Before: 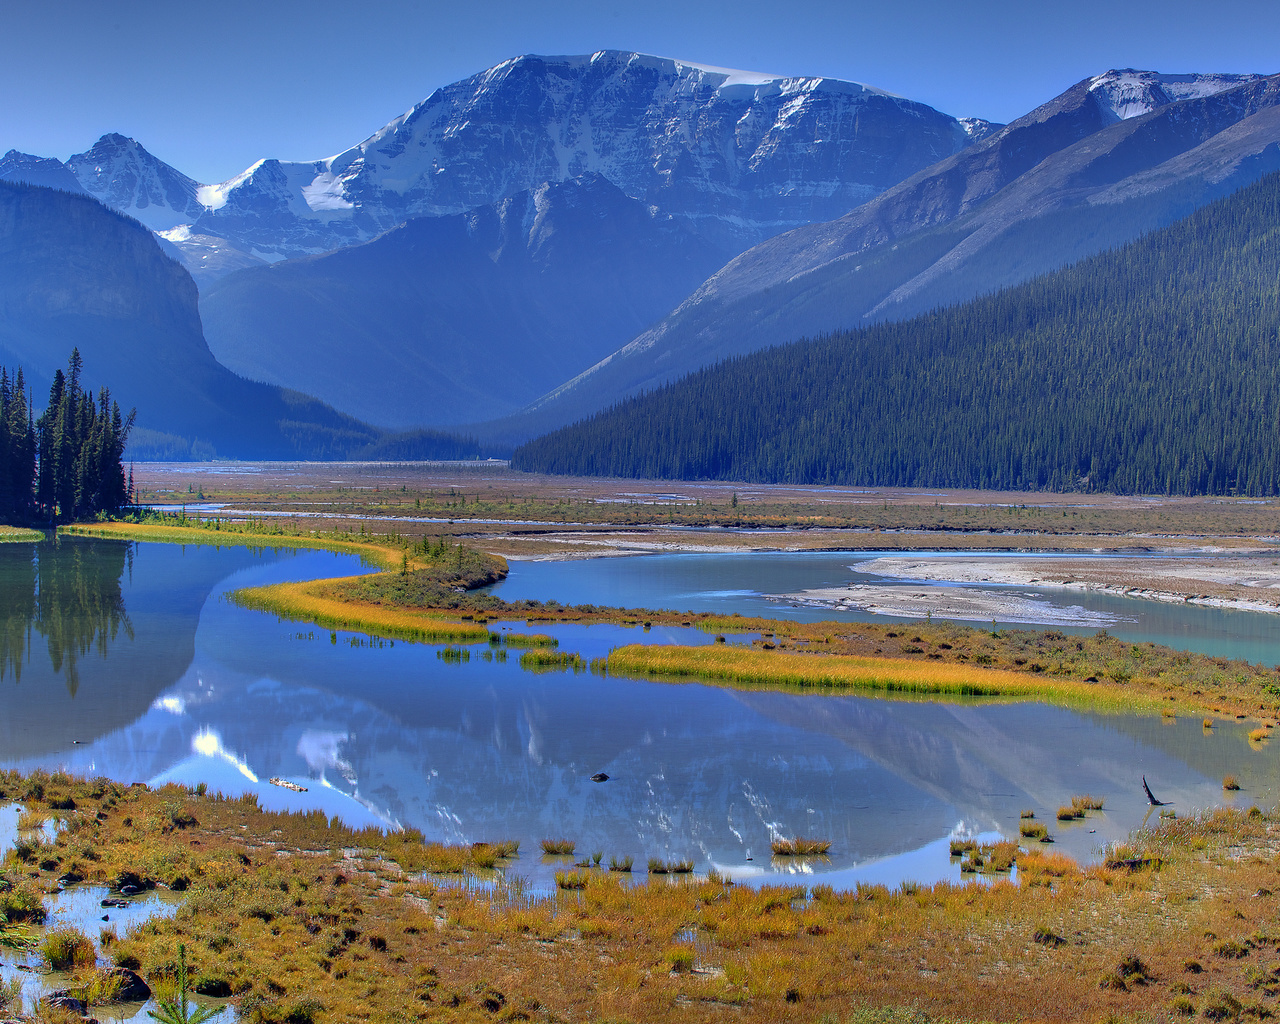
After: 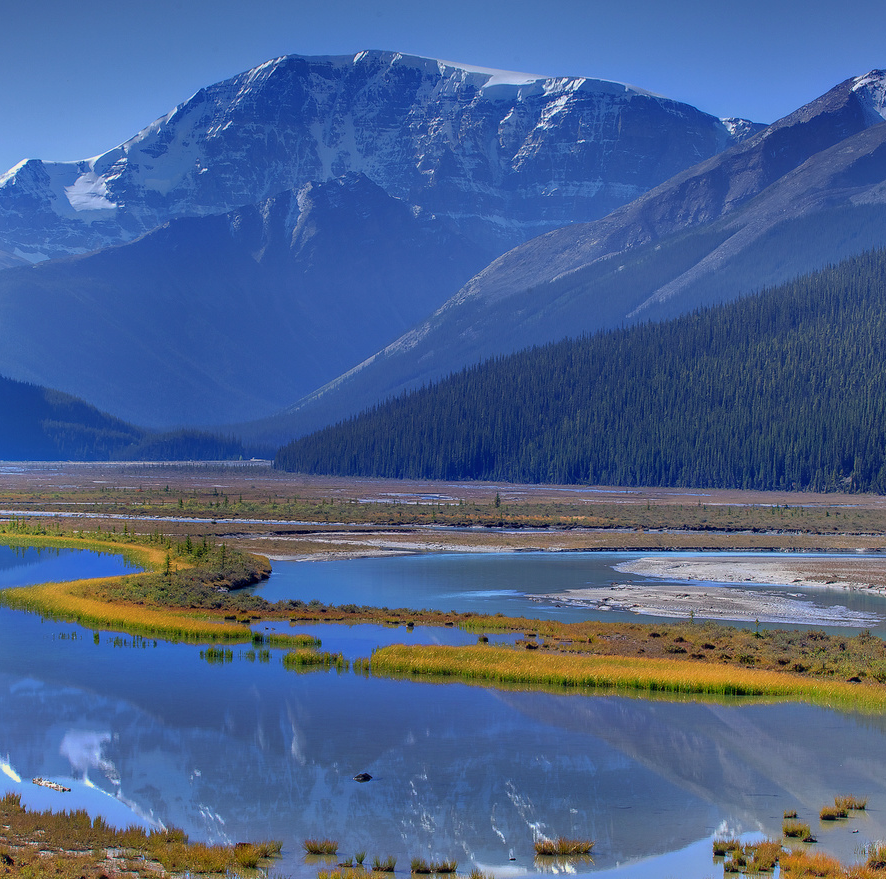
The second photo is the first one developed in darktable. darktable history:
exposure: exposure -0.214 EV, compensate highlight preservation false
base curve: curves: ch0 [(0, 0) (0.989, 0.992)], preserve colors none
color correction: highlights b* 0.067
crop: left 18.537%, right 12.237%, bottom 14.123%
